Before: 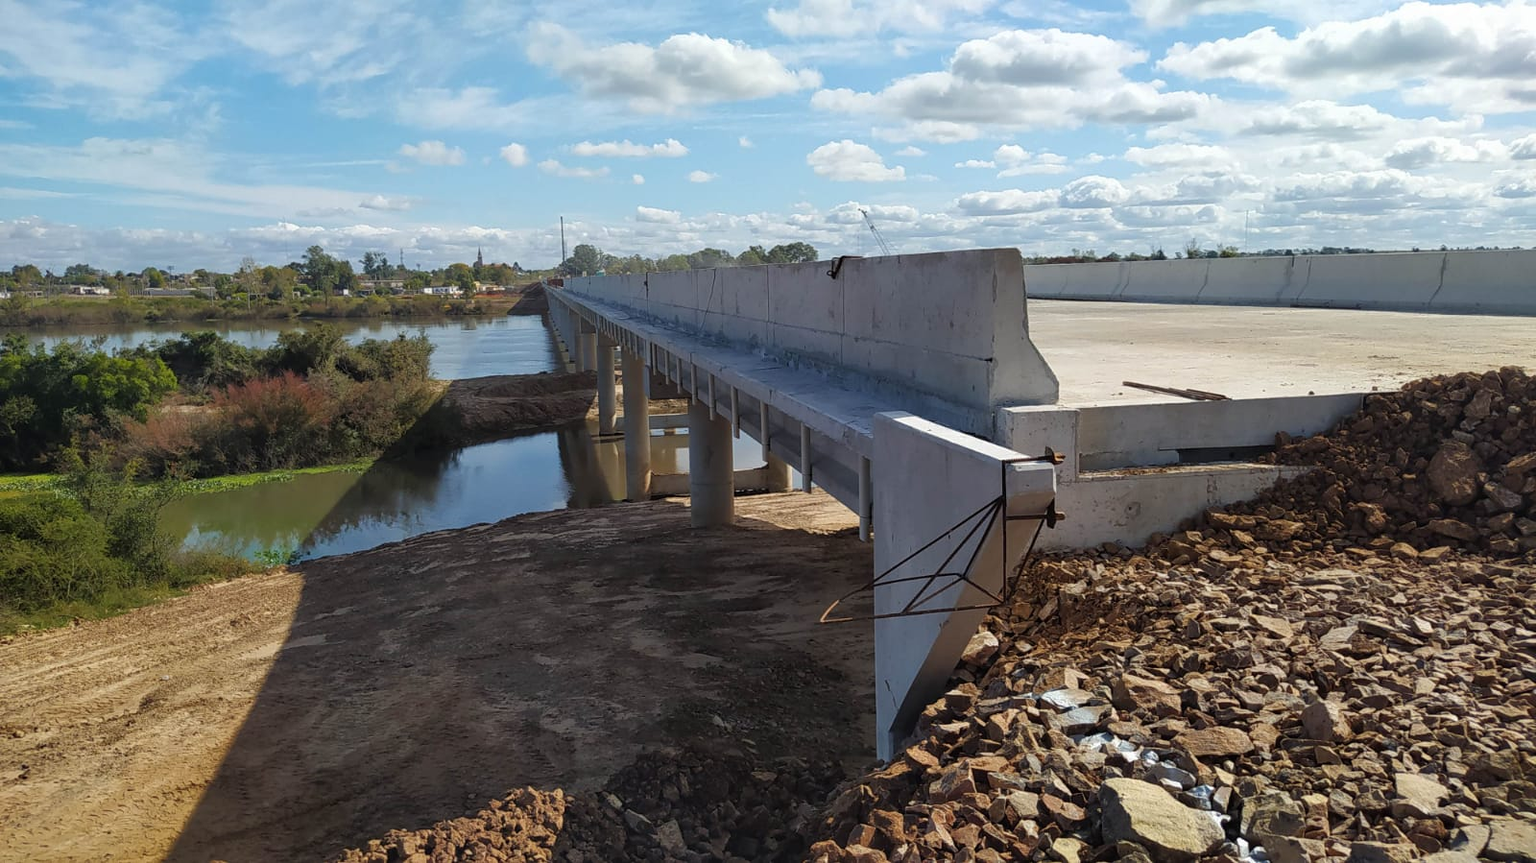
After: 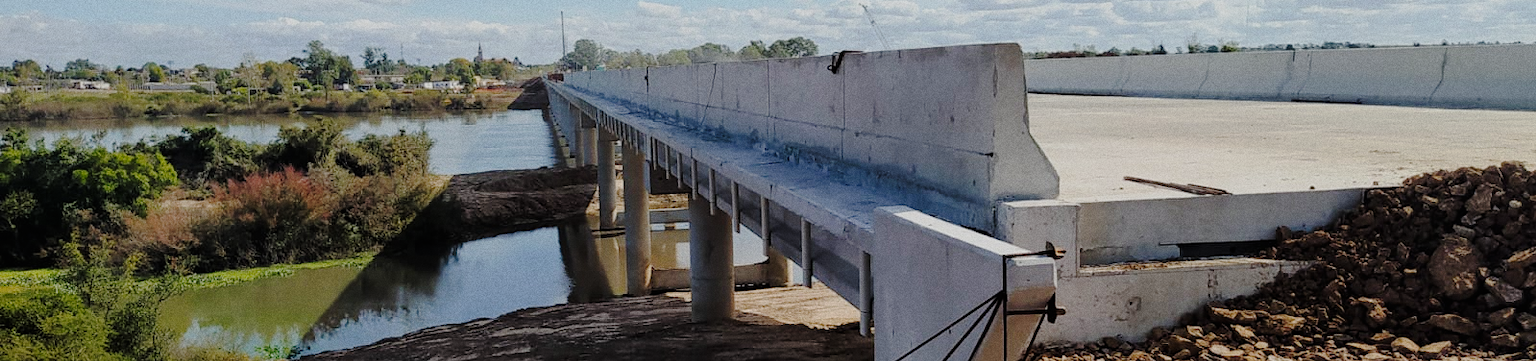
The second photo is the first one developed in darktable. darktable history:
filmic rgb: black relative exposure -7.65 EV, white relative exposure 4.56 EV, hardness 3.61, contrast 1.05
grain: coarseness 0.09 ISO
crop and rotate: top 23.84%, bottom 34.294%
tone curve: curves: ch0 [(0, 0) (0.003, 0.004) (0.011, 0.01) (0.025, 0.025) (0.044, 0.042) (0.069, 0.064) (0.1, 0.093) (0.136, 0.13) (0.177, 0.182) (0.224, 0.241) (0.277, 0.322) (0.335, 0.409) (0.399, 0.482) (0.468, 0.551) (0.543, 0.606) (0.623, 0.672) (0.709, 0.73) (0.801, 0.81) (0.898, 0.885) (1, 1)], preserve colors none
